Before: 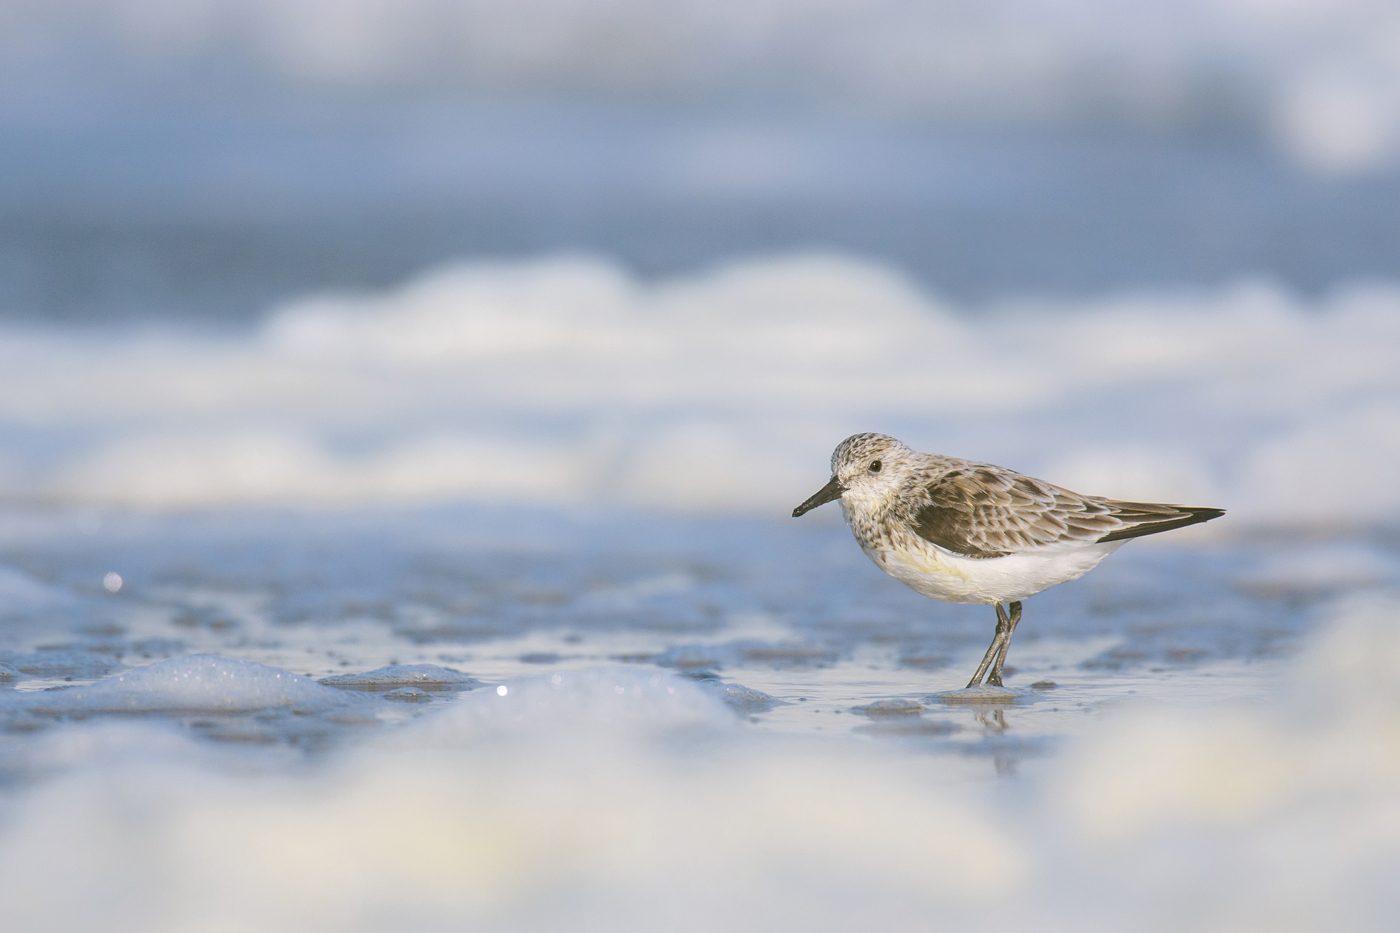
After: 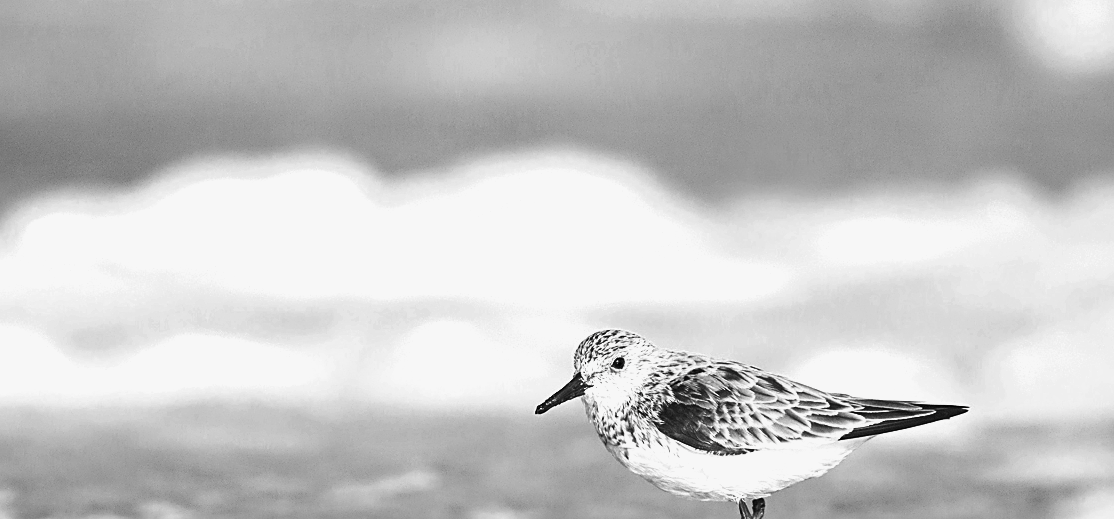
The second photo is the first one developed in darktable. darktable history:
sharpen: amount 0.734
crop: left 18.415%, top 11.129%, right 1.995%, bottom 33.193%
exposure: exposure 1.25 EV, compensate exposure bias true, compensate highlight preservation false
color zones: curves: ch0 [(0, 0.497) (0.096, 0.361) (0.221, 0.538) (0.429, 0.5) (0.571, 0.5) (0.714, 0.5) (0.857, 0.5) (1, 0.497)]; ch1 [(0, 0.5) (0.143, 0.5) (0.257, -0.002) (0.429, 0.04) (0.571, -0.001) (0.714, -0.015) (0.857, 0.024) (1, 0.5)]
contrast brightness saturation: contrast -0.026, brightness -0.583, saturation -0.989
filmic rgb: black relative exposure -11.32 EV, white relative exposure 3.24 EV, threshold 2.98 EV, hardness 6.73, color science v6 (2022), iterations of high-quality reconstruction 0, enable highlight reconstruction true
color balance rgb: perceptual saturation grading › global saturation 19.729%, global vibrance 35.341%, contrast 9.619%
